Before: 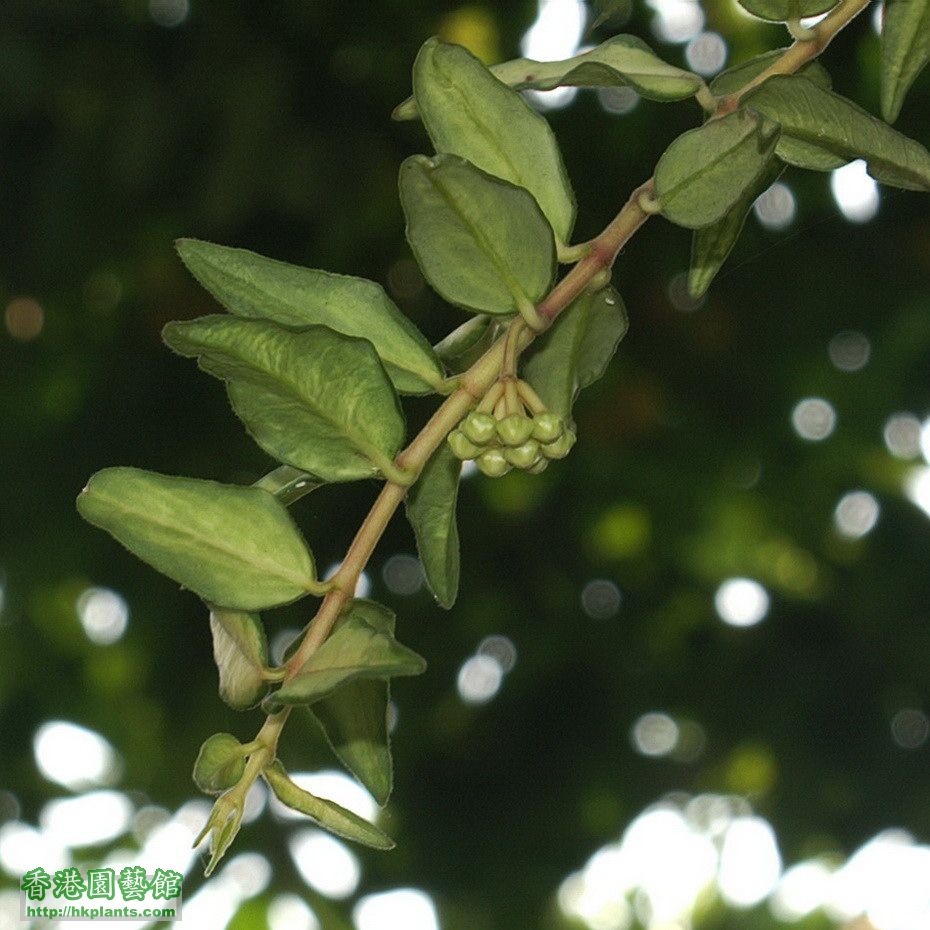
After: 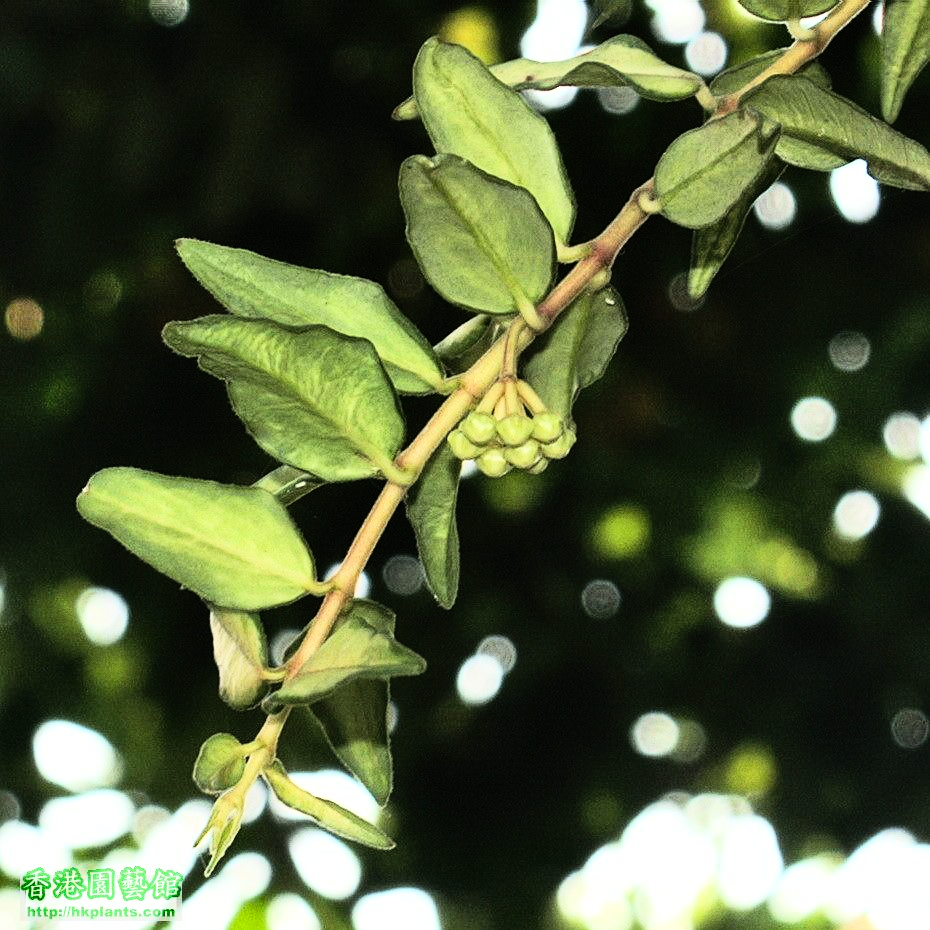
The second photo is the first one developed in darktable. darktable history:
shadows and highlights: low approximation 0.01, soften with gaussian
grain: coarseness 0.47 ISO
rgb curve: curves: ch0 [(0, 0) (0.21, 0.15) (0.24, 0.21) (0.5, 0.75) (0.75, 0.96) (0.89, 0.99) (1, 1)]; ch1 [(0, 0.02) (0.21, 0.13) (0.25, 0.2) (0.5, 0.67) (0.75, 0.9) (0.89, 0.97) (1, 1)]; ch2 [(0, 0.02) (0.21, 0.13) (0.25, 0.2) (0.5, 0.67) (0.75, 0.9) (0.89, 0.97) (1, 1)], compensate middle gray true
